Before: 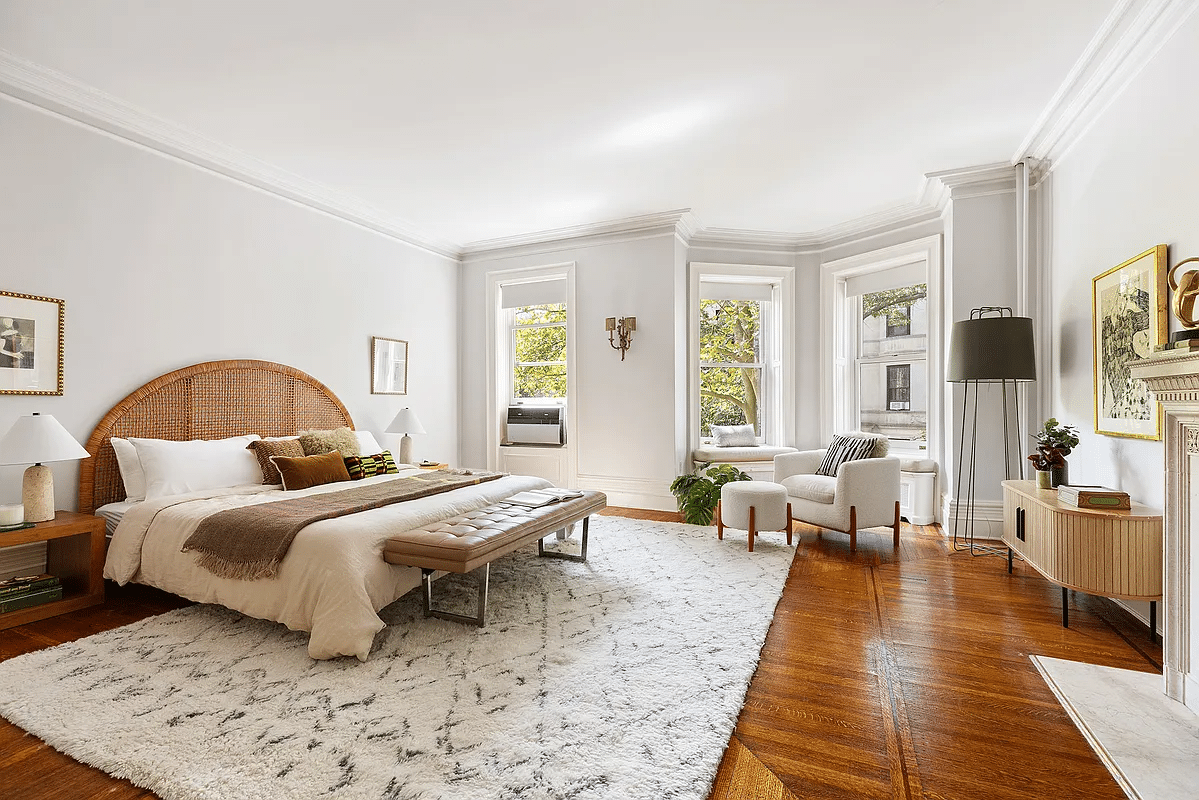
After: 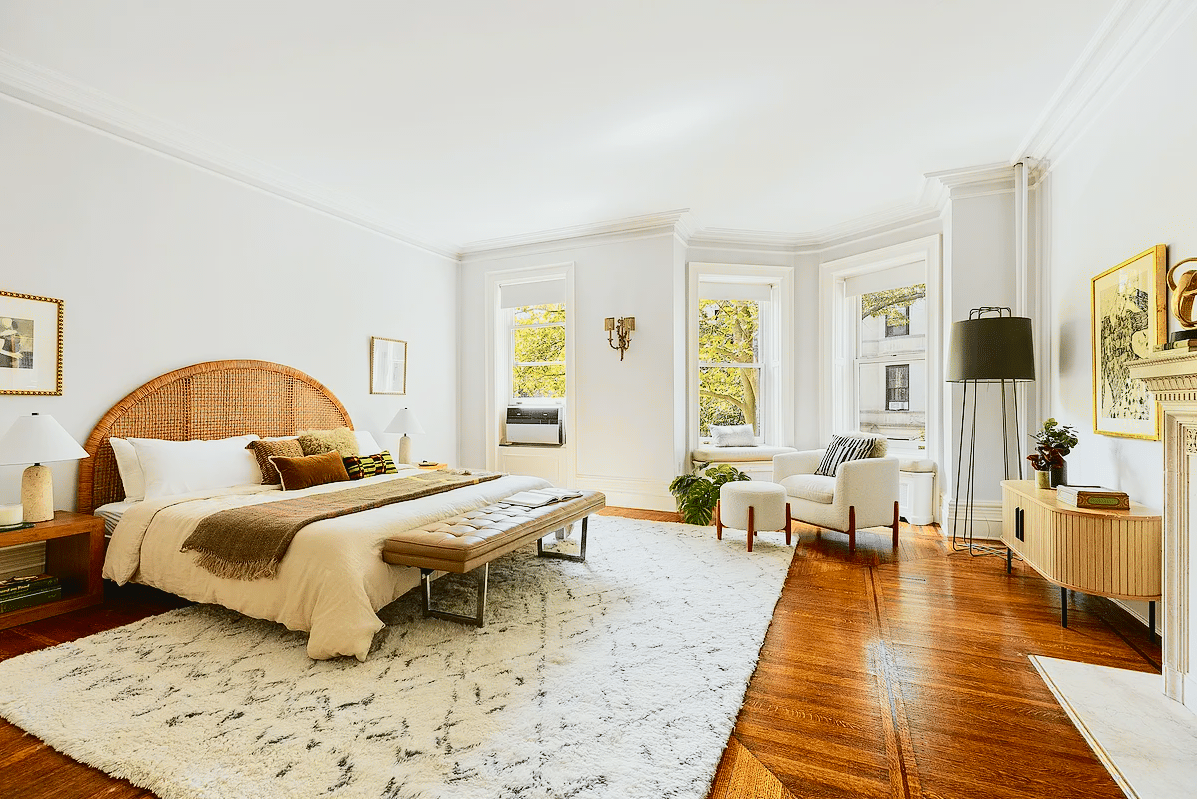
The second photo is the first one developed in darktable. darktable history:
crop: left 0.115%
tone curve: curves: ch0 [(0, 0.03) (0.113, 0.087) (0.207, 0.184) (0.515, 0.612) (0.712, 0.793) (1, 0.946)]; ch1 [(0, 0) (0.172, 0.123) (0.317, 0.279) (0.414, 0.382) (0.476, 0.479) (0.505, 0.498) (0.534, 0.534) (0.621, 0.65) (0.709, 0.764) (1, 1)]; ch2 [(0, 0) (0.411, 0.424) (0.505, 0.505) (0.521, 0.524) (0.537, 0.57) (0.65, 0.699) (1, 1)], color space Lab, independent channels, preserve colors none
